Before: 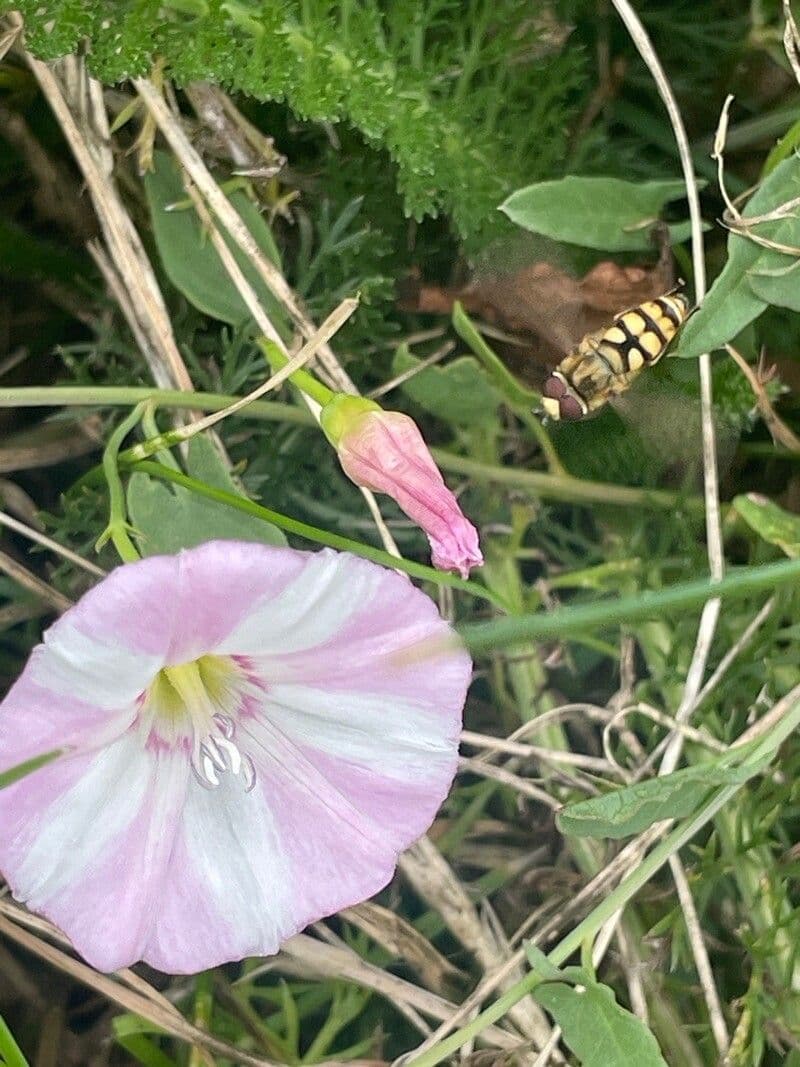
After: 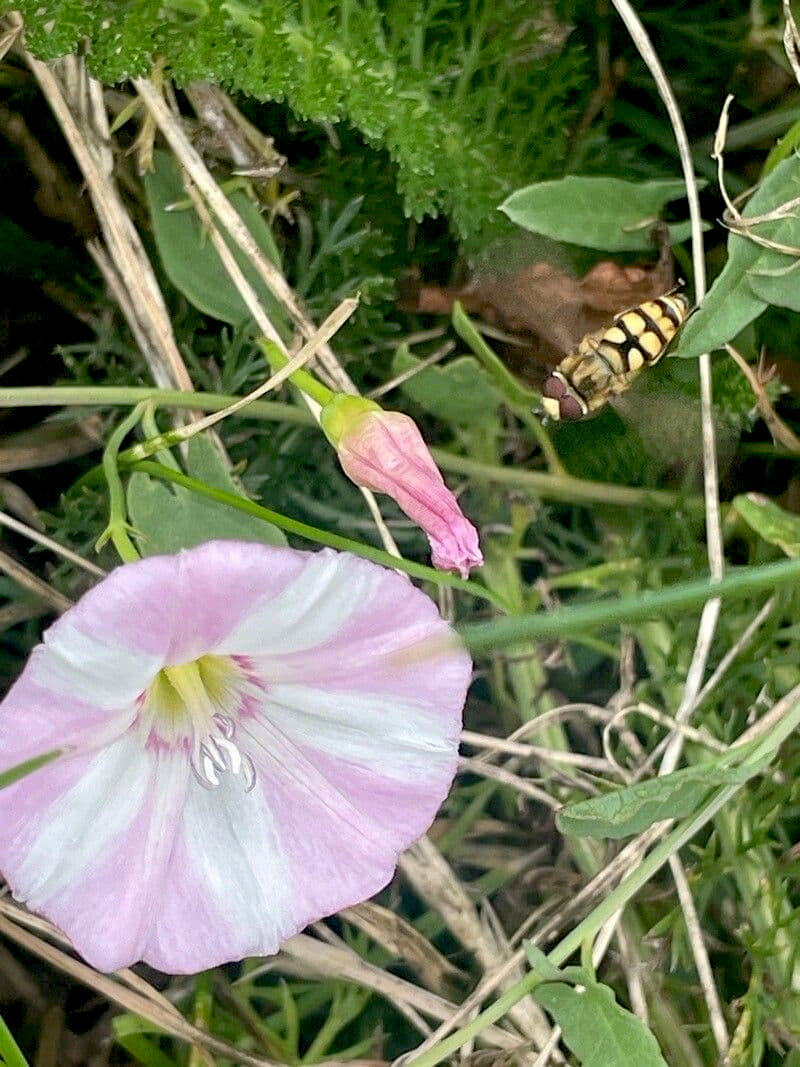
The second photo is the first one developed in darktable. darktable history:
exposure: black level correction 0.013, compensate highlight preservation false
